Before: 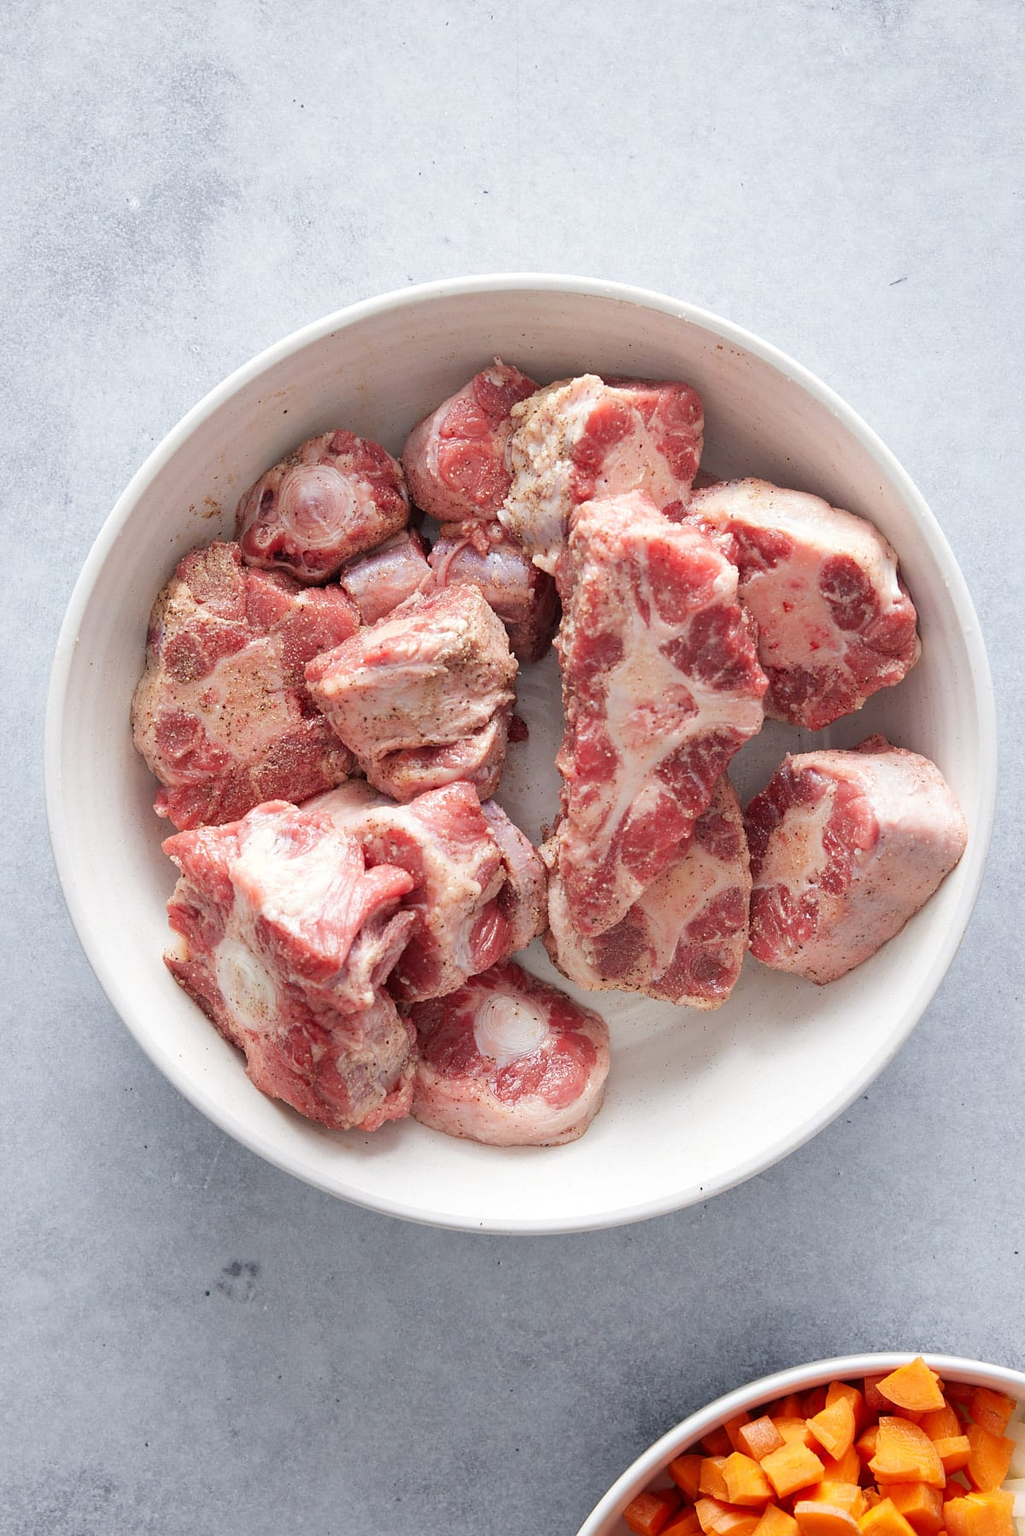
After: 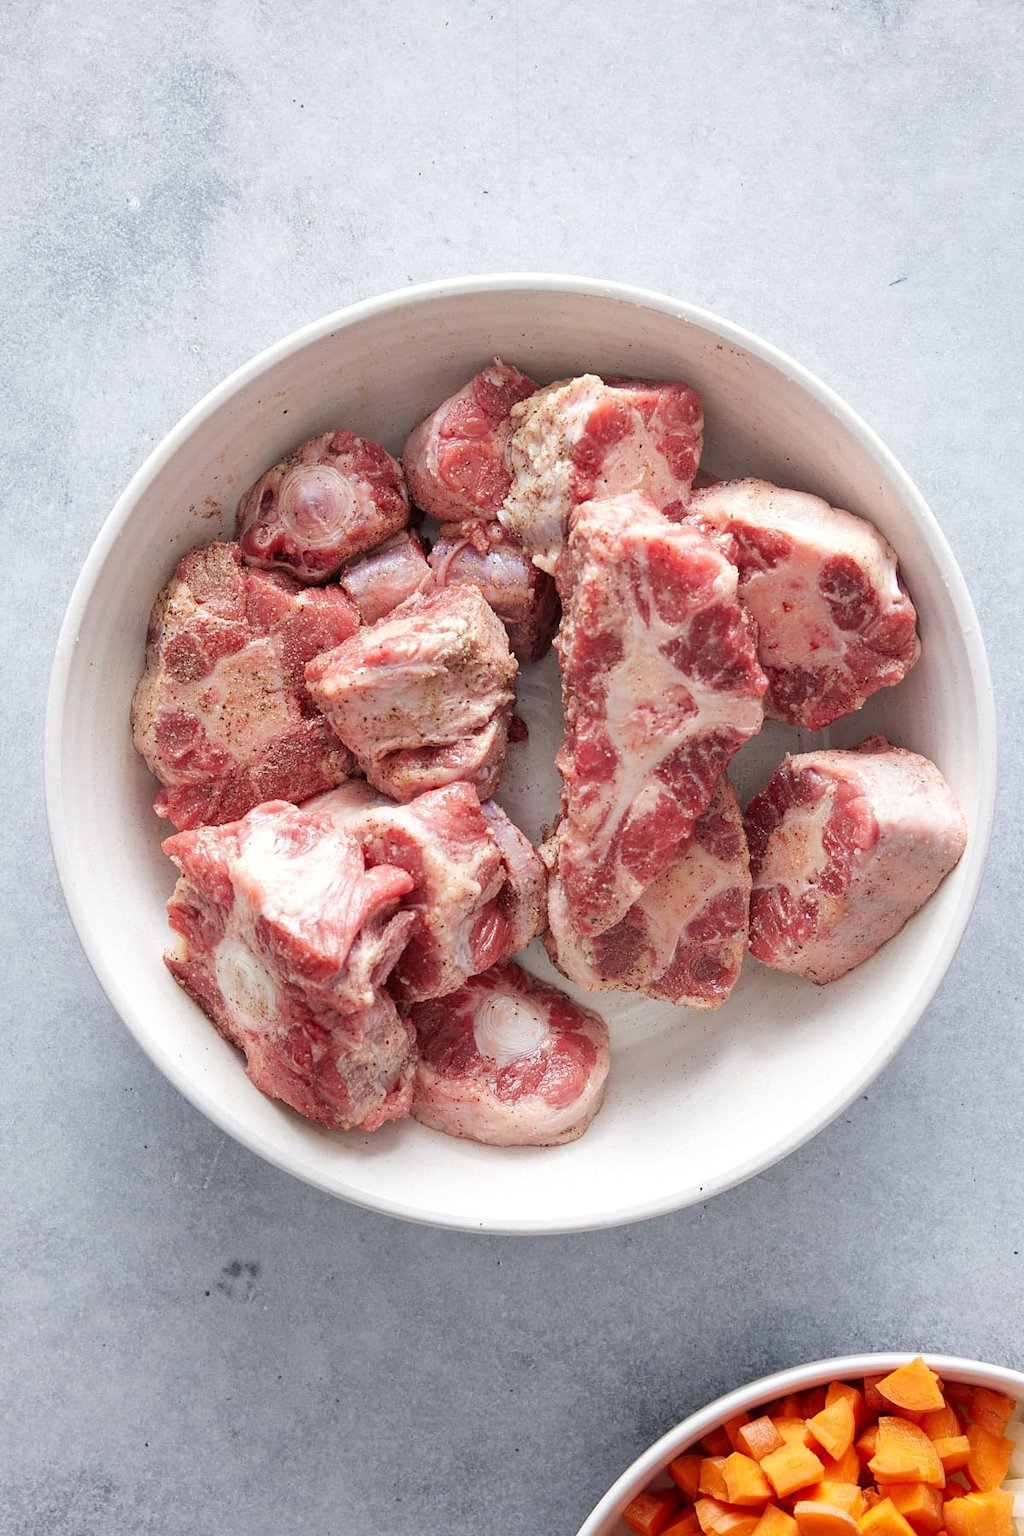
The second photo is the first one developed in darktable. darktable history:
local contrast: highlights 100%, shadows 97%, detail 119%, midtone range 0.2
